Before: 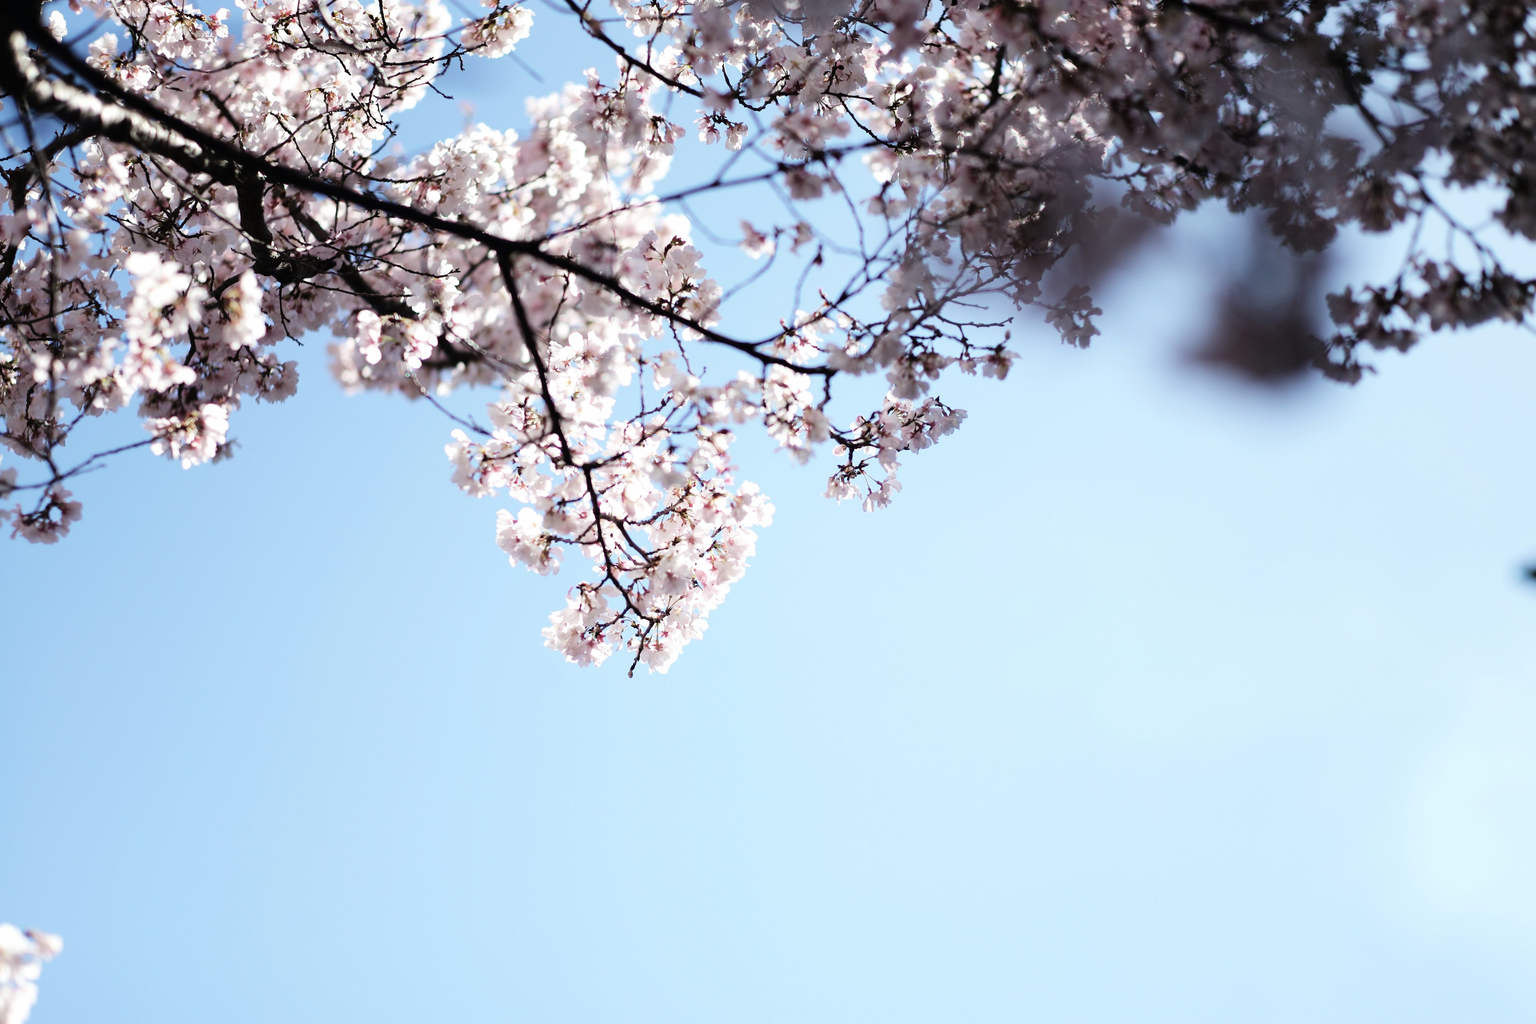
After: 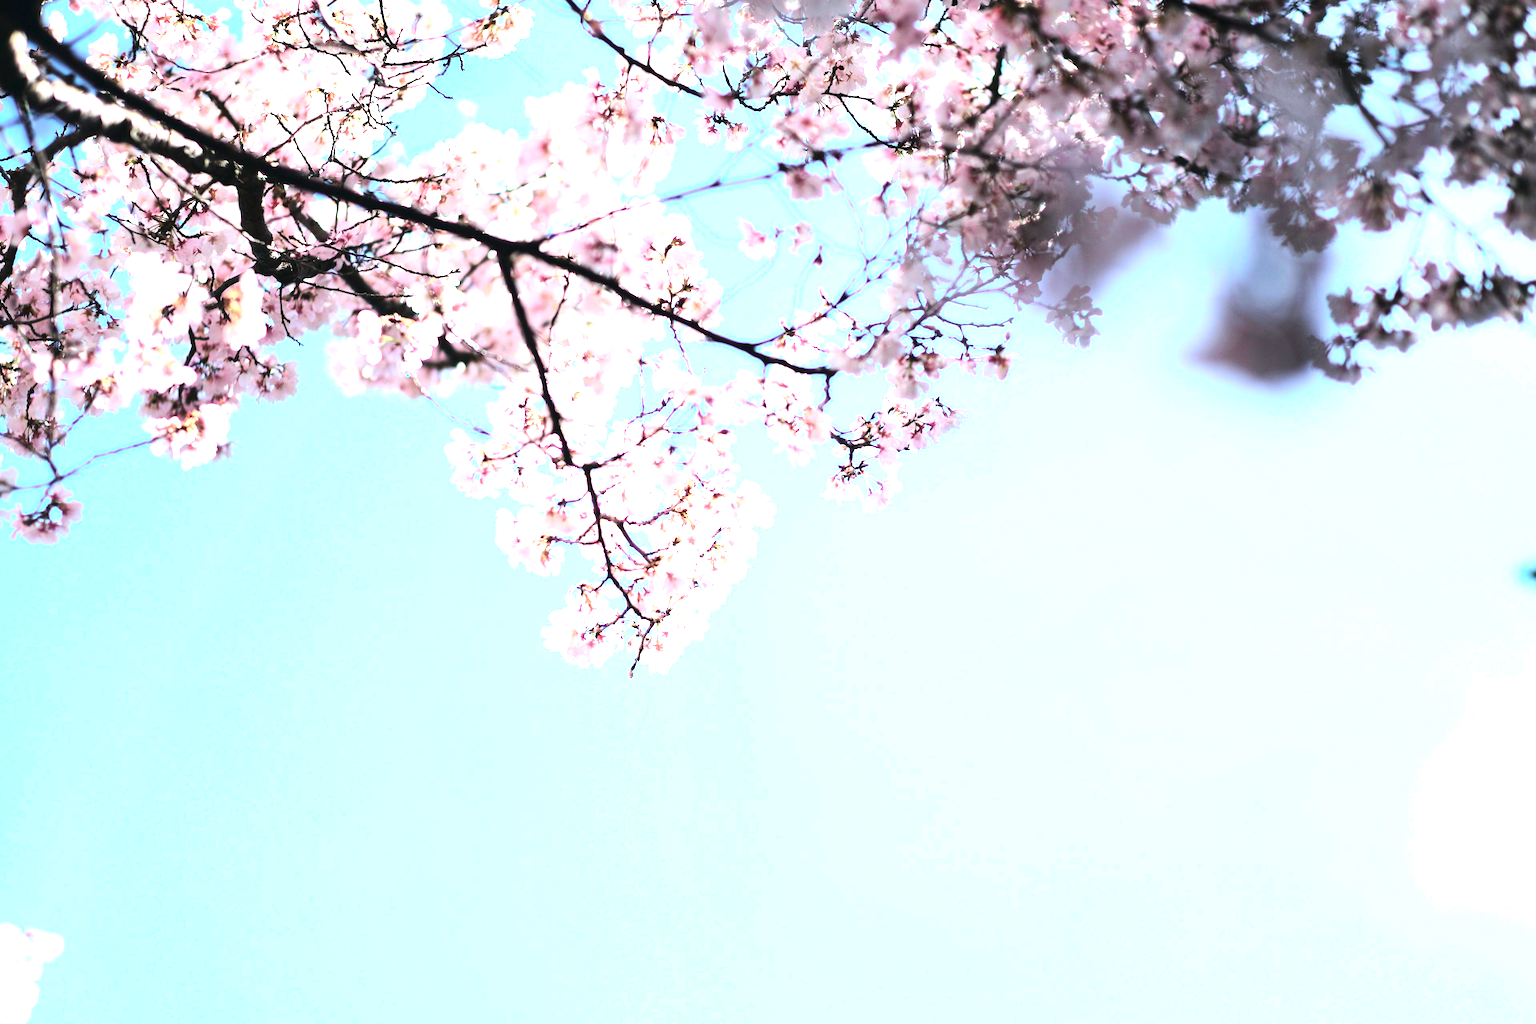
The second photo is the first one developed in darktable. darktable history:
exposure: black level correction -0.002, exposure 1.35 EV, compensate highlight preservation false
tone curve: curves: ch0 [(0, 0) (0.051, 0.027) (0.096, 0.071) (0.219, 0.248) (0.428, 0.52) (0.596, 0.713) (0.727, 0.823) (0.859, 0.924) (1, 1)]; ch1 [(0, 0) (0.1, 0.038) (0.318, 0.221) (0.413, 0.325) (0.454, 0.41) (0.493, 0.478) (0.503, 0.501) (0.516, 0.515) (0.548, 0.575) (0.561, 0.596) (0.594, 0.647) (0.666, 0.701) (1, 1)]; ch2 [(0, 0) (0.453, 0.44) (0.479, 0.476) (0.504, 0.5) (0.52, 0.526) (0.557, 0.585) (0.583, 0.608) (0.824, 0.815) (1, 1)], color space Lab, independent channels, preserve colors none
